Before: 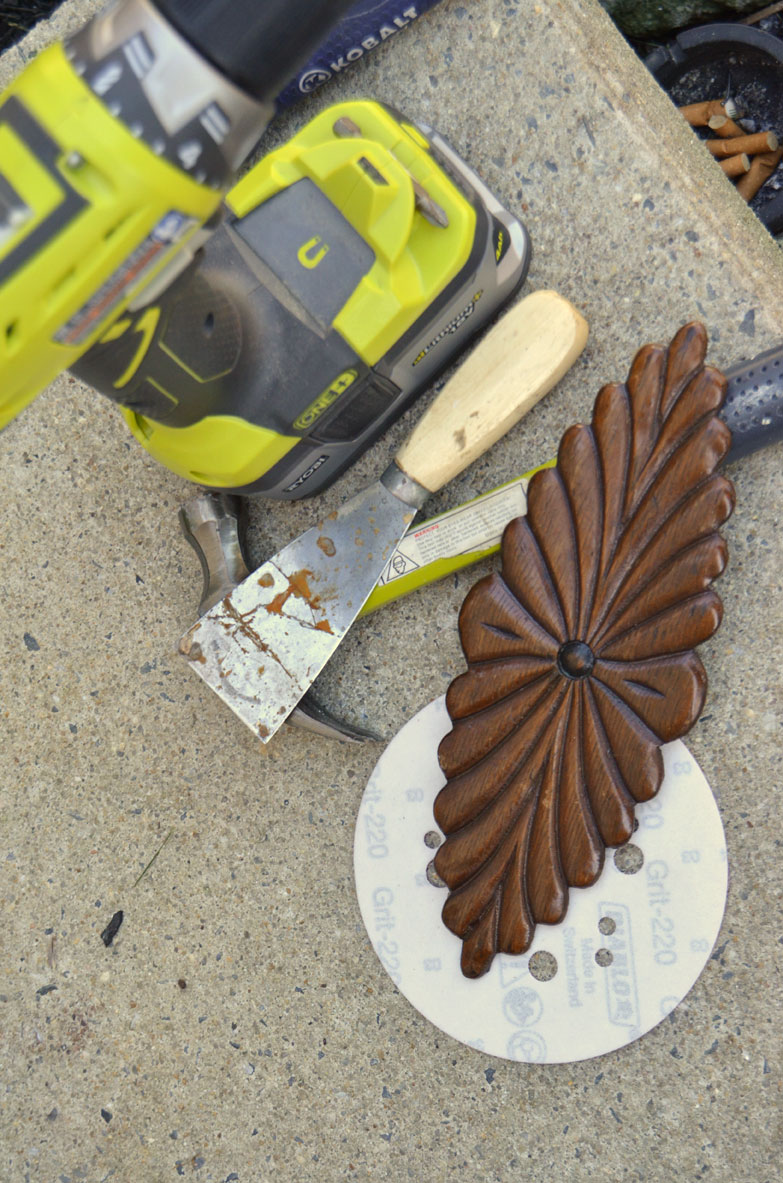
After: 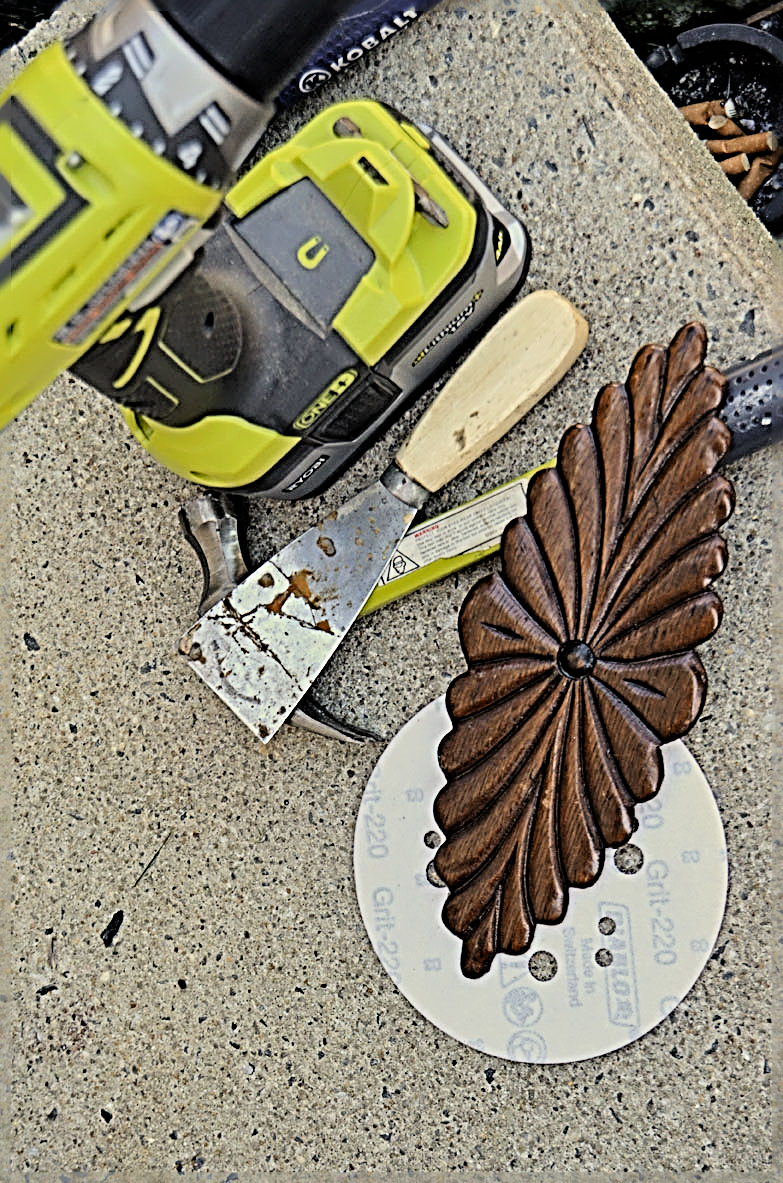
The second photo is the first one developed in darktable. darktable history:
sharpen: radius 4.029, amount 1.999
tone equalizer: edges refinement/feathering 500, mask exposure compensation -1.57 EV, preserve details no
filmic rgb: black relative exposure -5.12 EV, white relative exposure 3.99 EV, hardness 2.9, contrast 1.185, color science v6 (2022)
